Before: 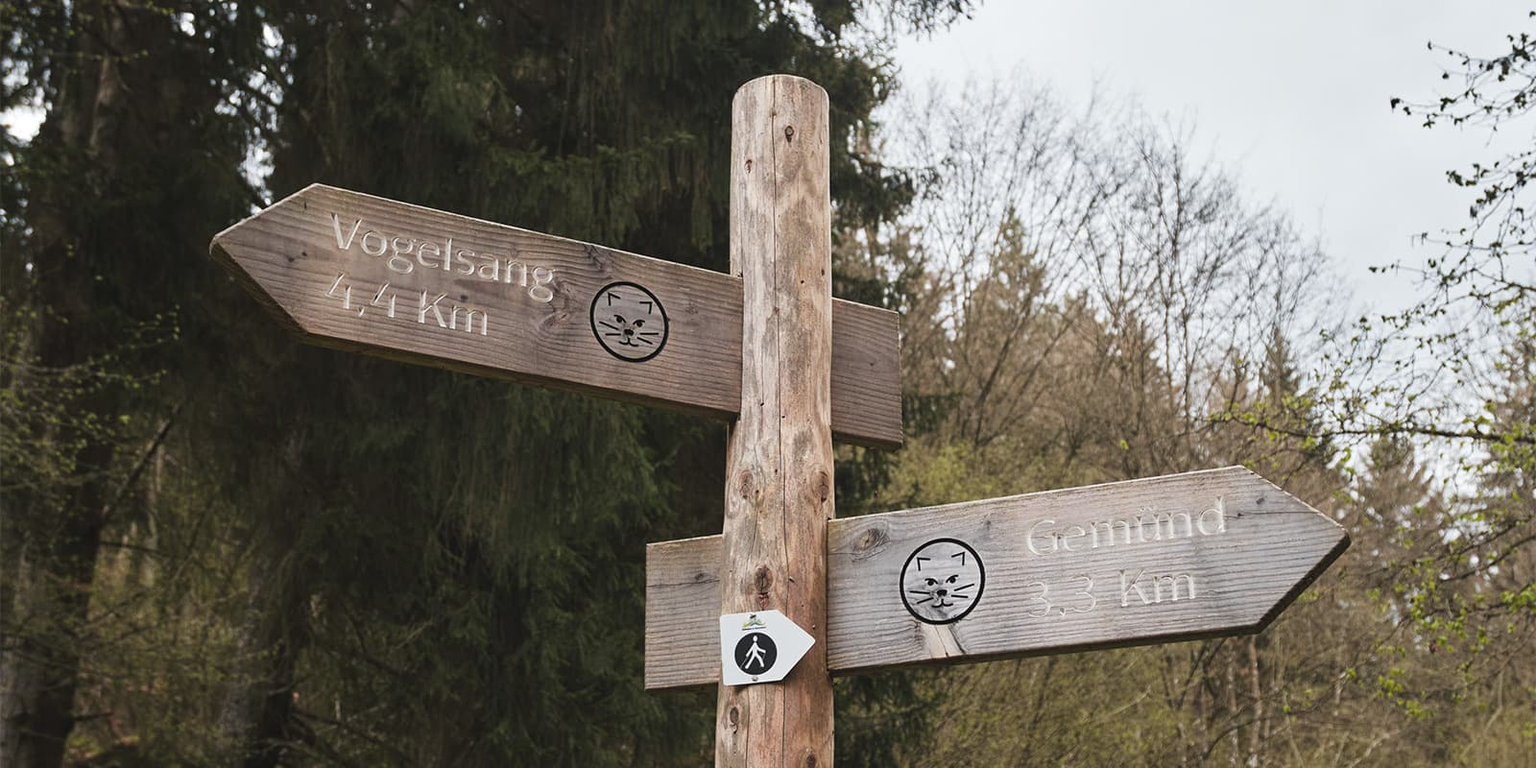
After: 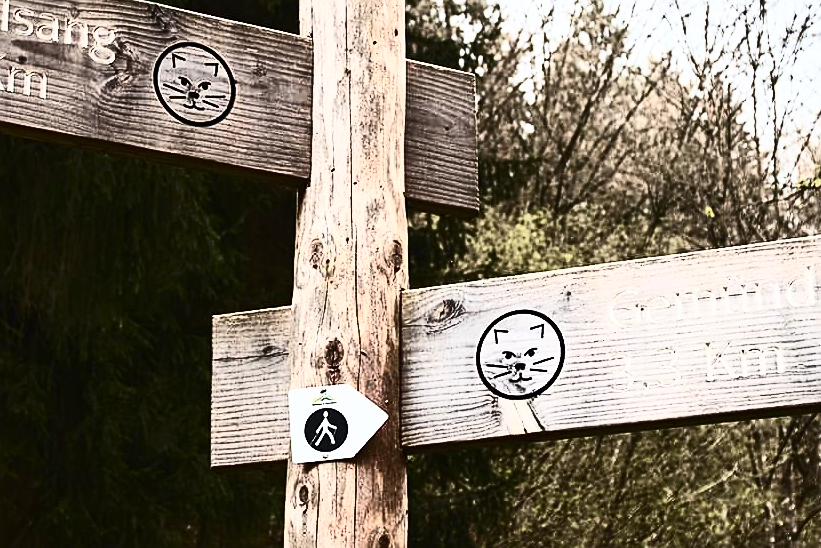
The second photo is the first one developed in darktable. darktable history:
contrast brightness saturation: contrast 0.917, brightness 0.204
crop and rotate: left 28.832%, top 31.382%, right 19.829%
sharpen: on, module defaults
